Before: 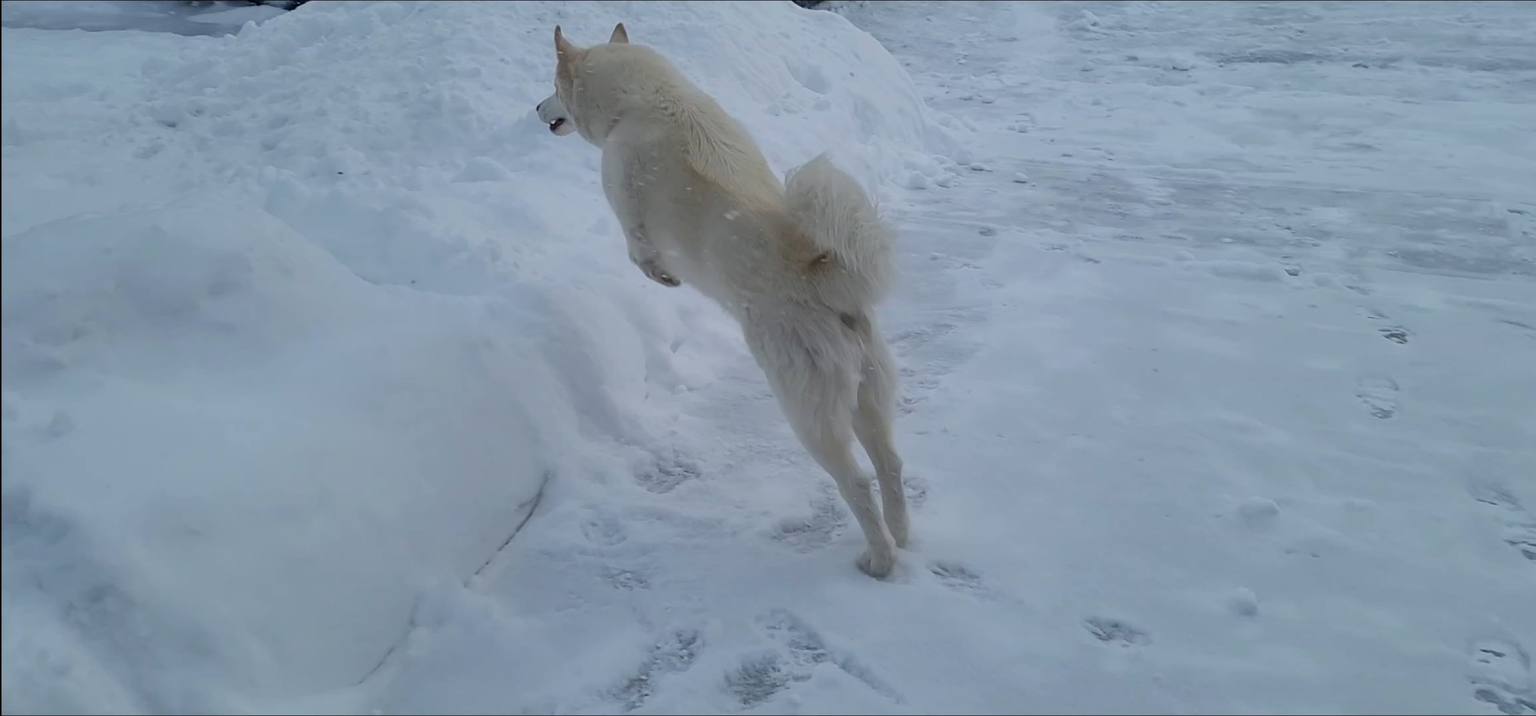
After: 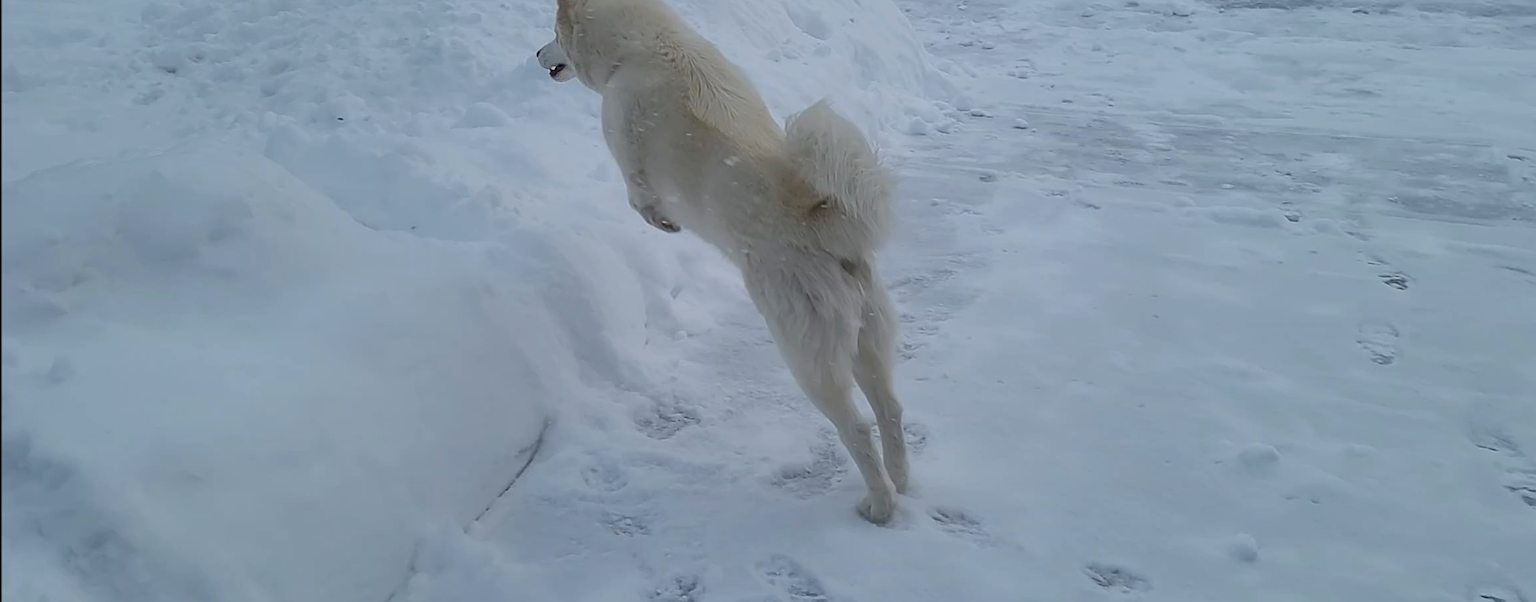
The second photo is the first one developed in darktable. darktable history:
crop: top 7.622%, bottom 8.123%
sharpen: on, module defaults
